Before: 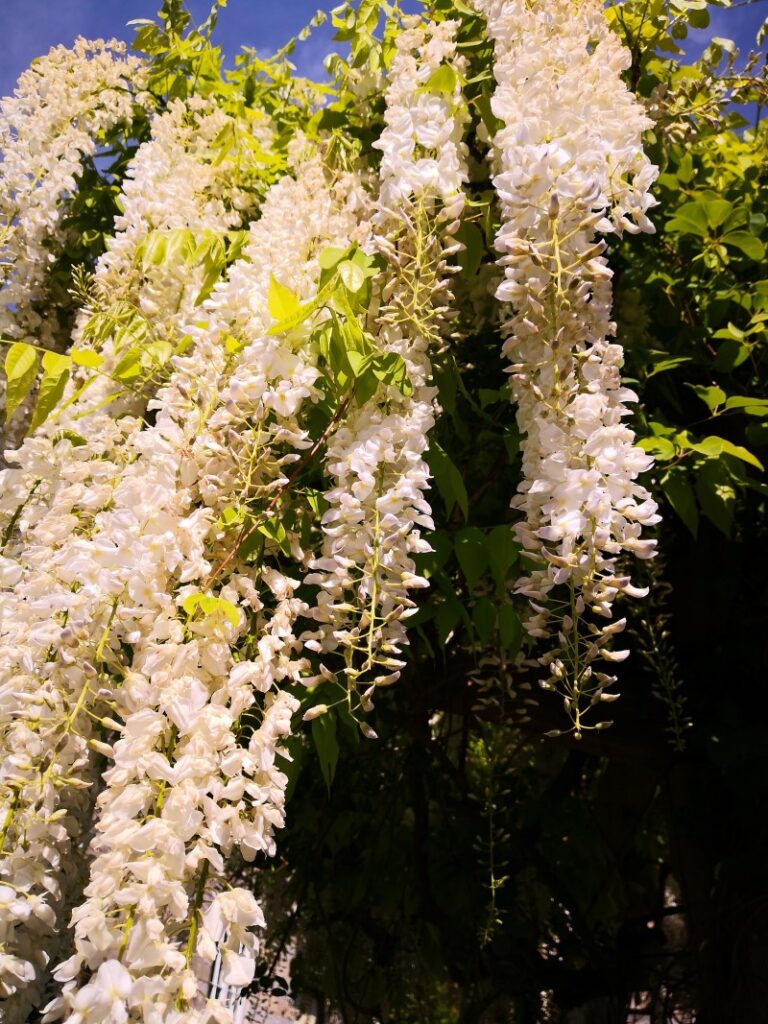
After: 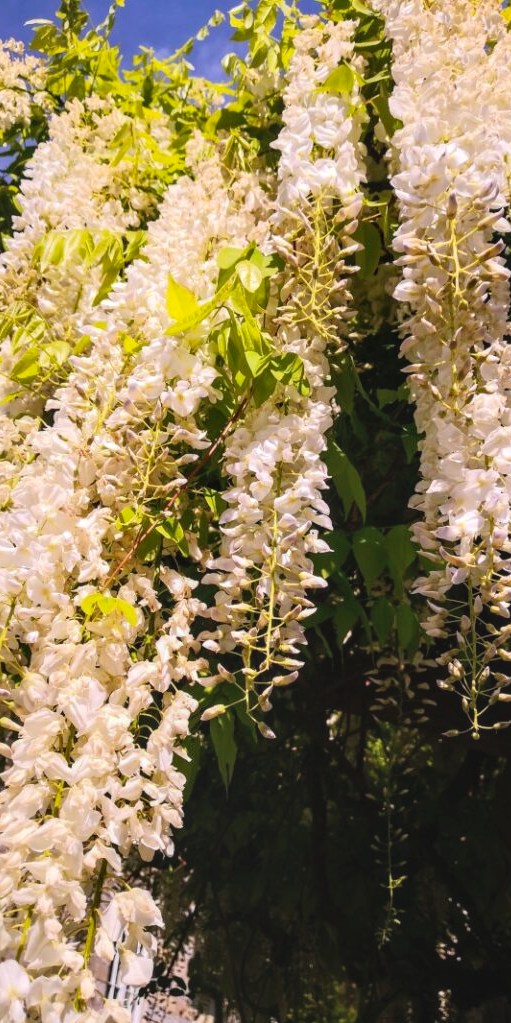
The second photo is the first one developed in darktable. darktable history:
exposure: exposure 0.081 EV, compensate highlight preservation false
local contrast: detail 130%
crop and rotate: left 13.34%, right 20.055%
contrast brightness saturation: contrast -0.095, brightness 0.047, saturation 0.077
